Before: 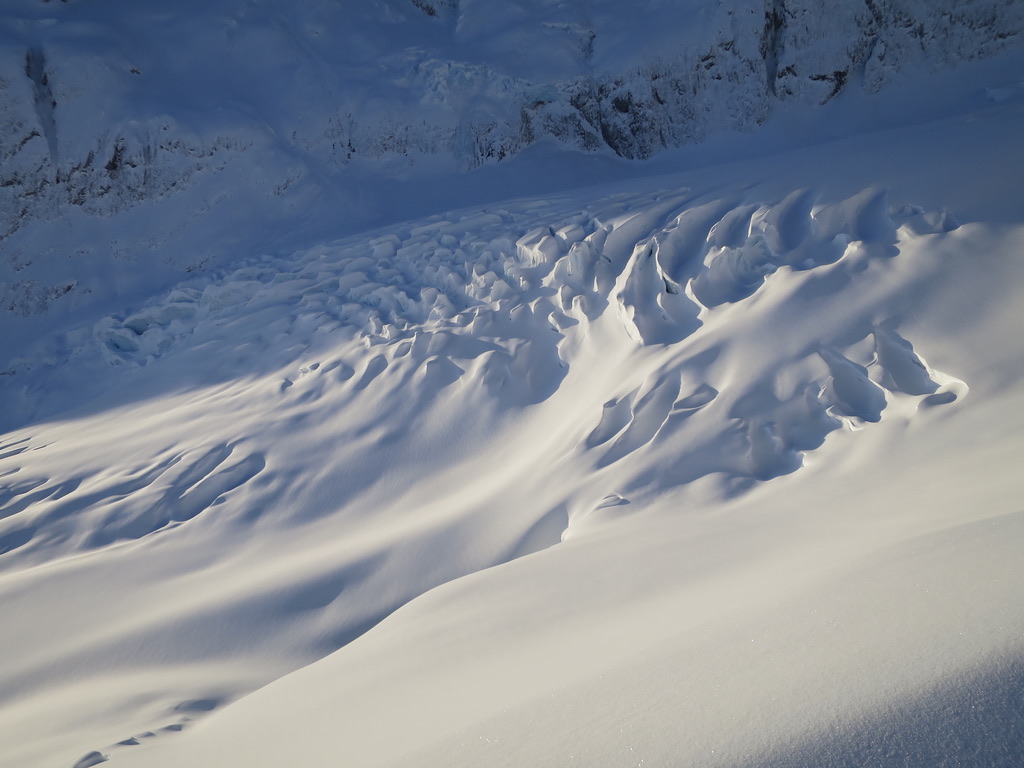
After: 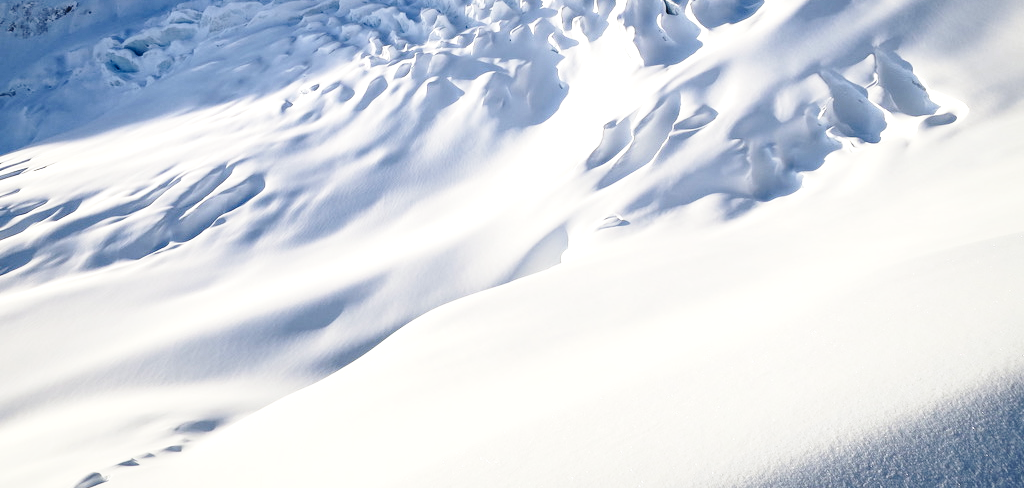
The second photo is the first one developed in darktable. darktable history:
local contrast: on, module defaults
crop and rotate: top 36.435%
tone equalizer: -8 EV -0.75 EV, -7 EV -0.7 EV, -6 EV -0.6 EV, -5 EV -0.4 EV, -3 EV 0.4 EV, -2 EV 0.6 EV, -1 EV 0.7 EV, +0 EV 0.75 EV, edges refinement/feathering 500, mask exposure compensation -1.57 EV, preserve details no
base curve: curves: ch0 [(0, 0) (0.028, 0.03) (0.121, 0.232) (0.46, 0.748) (0.859, 0.968) (1, 1)], preserve colors none
